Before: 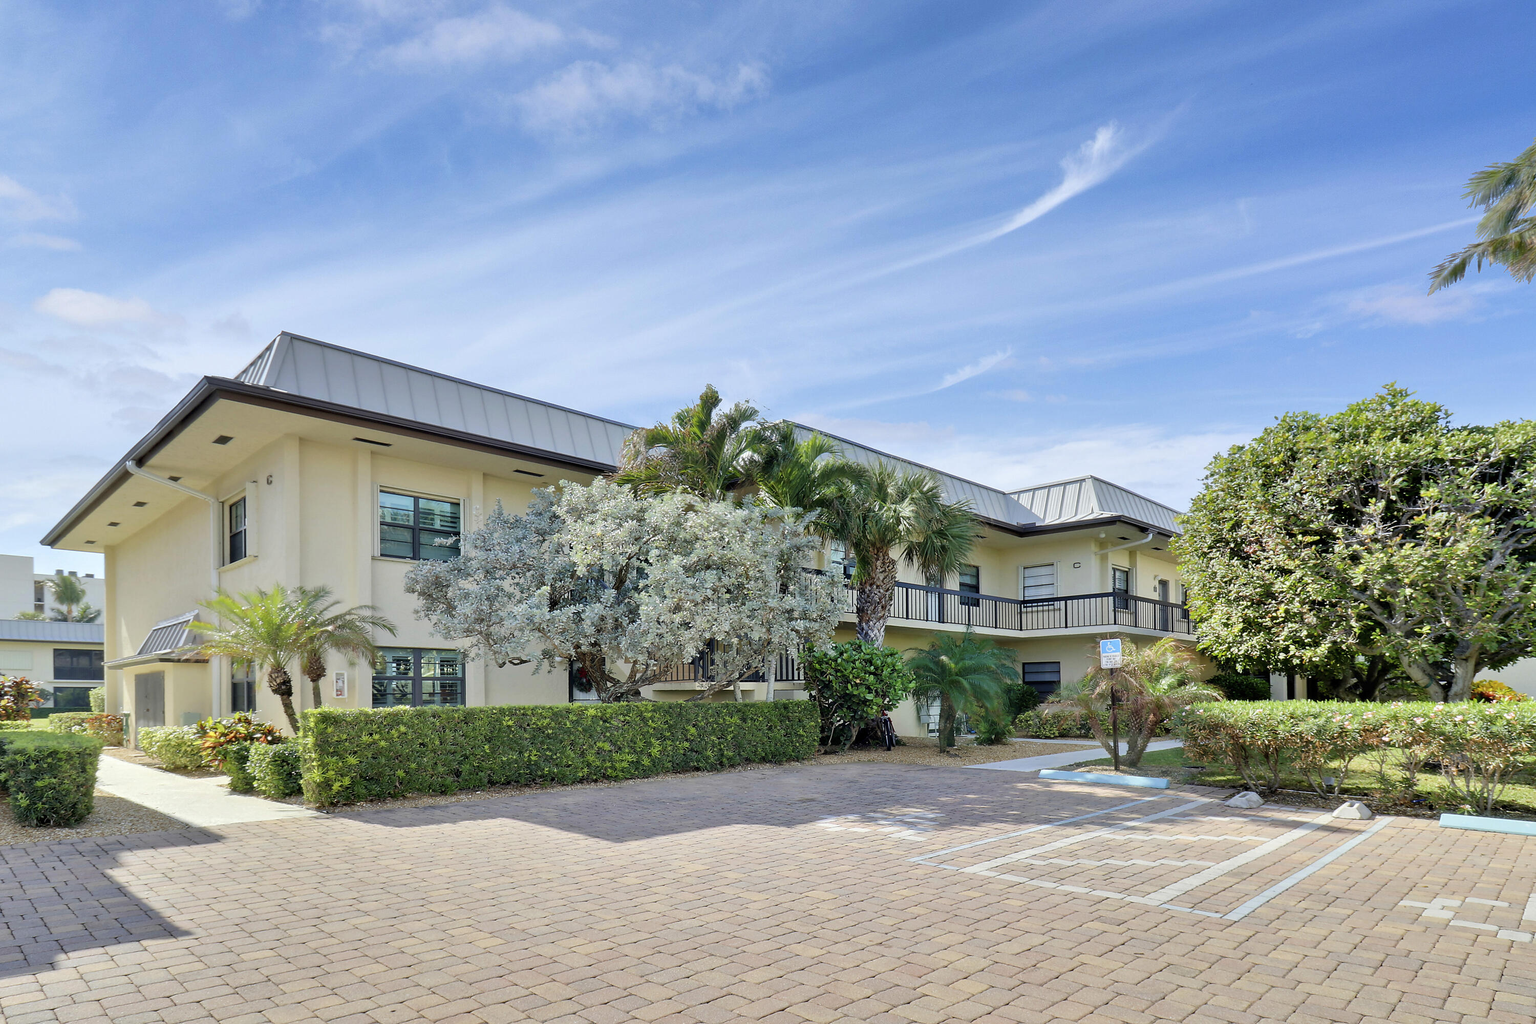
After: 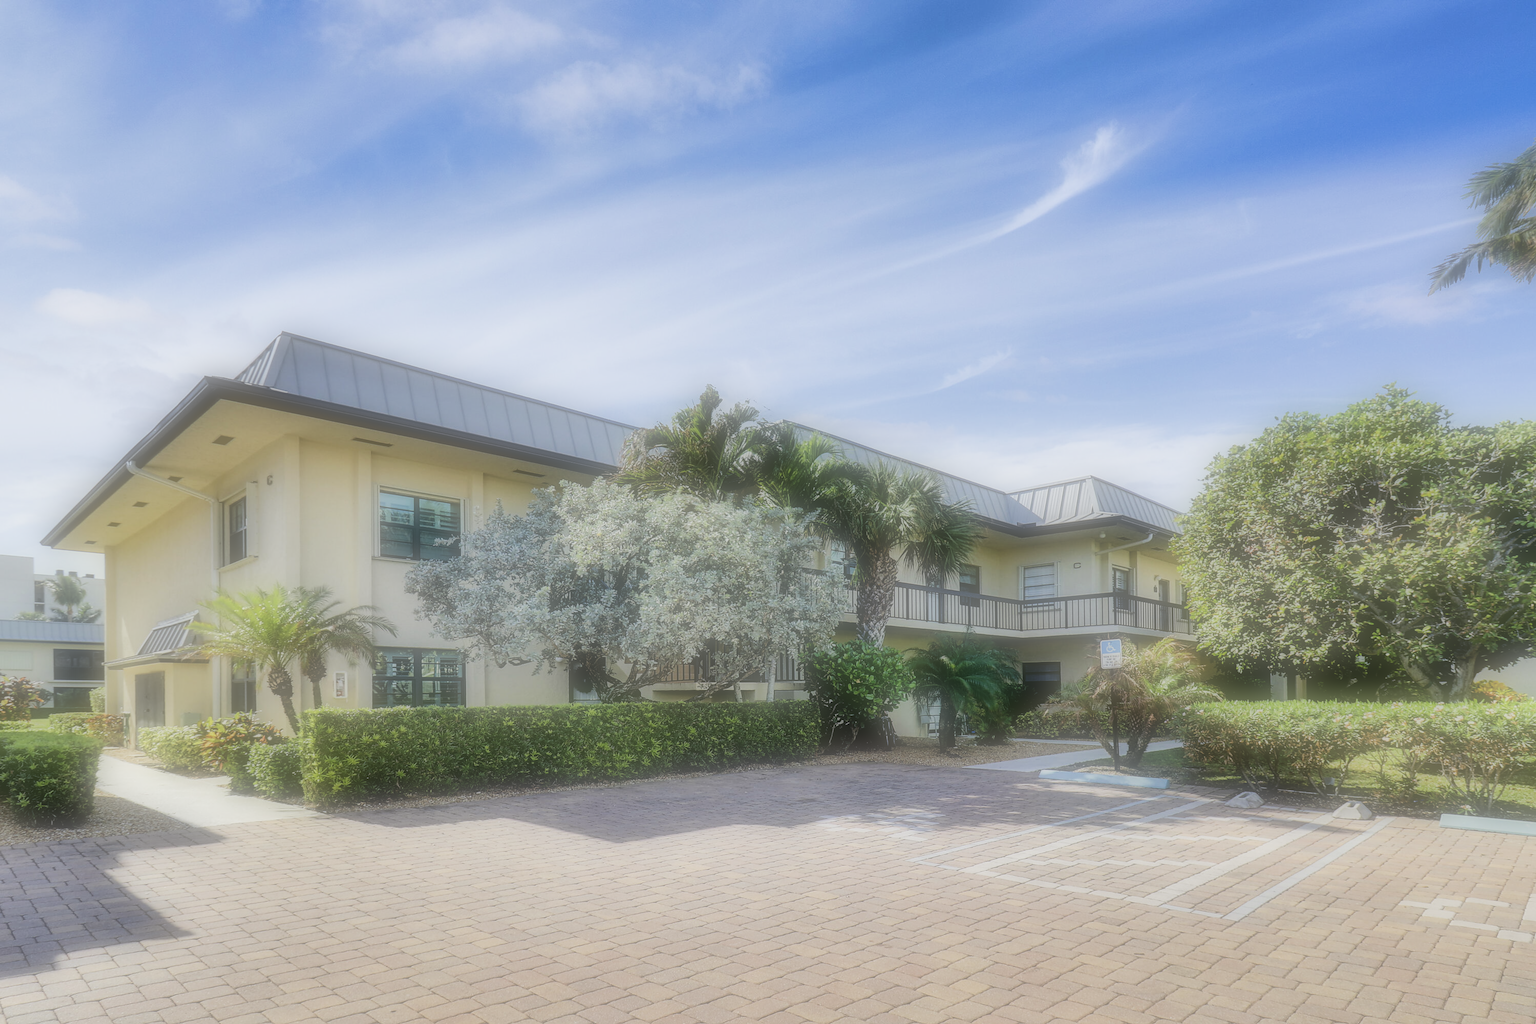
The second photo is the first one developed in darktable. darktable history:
haze removal: compatibility mode true, adaptive false
filmic rgb: black relative exposure -5 EV, hardness 2.88, contrast 1.4, highlights saturation mix -30%
local contrast: on, module defaults
soften: on, module defaults
